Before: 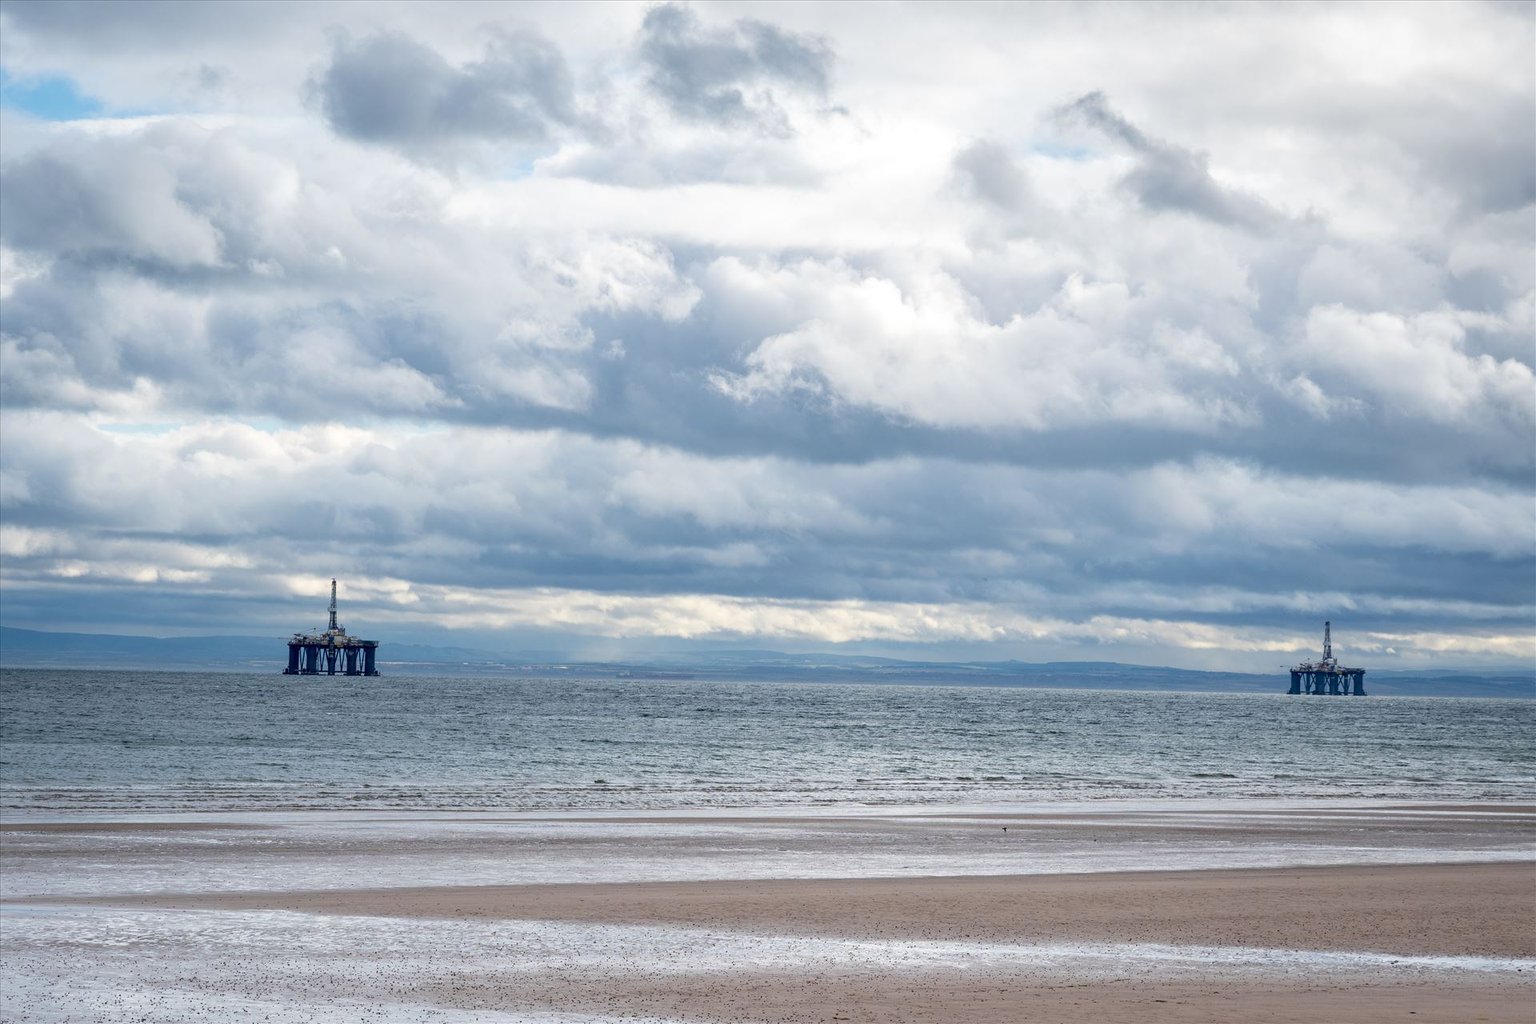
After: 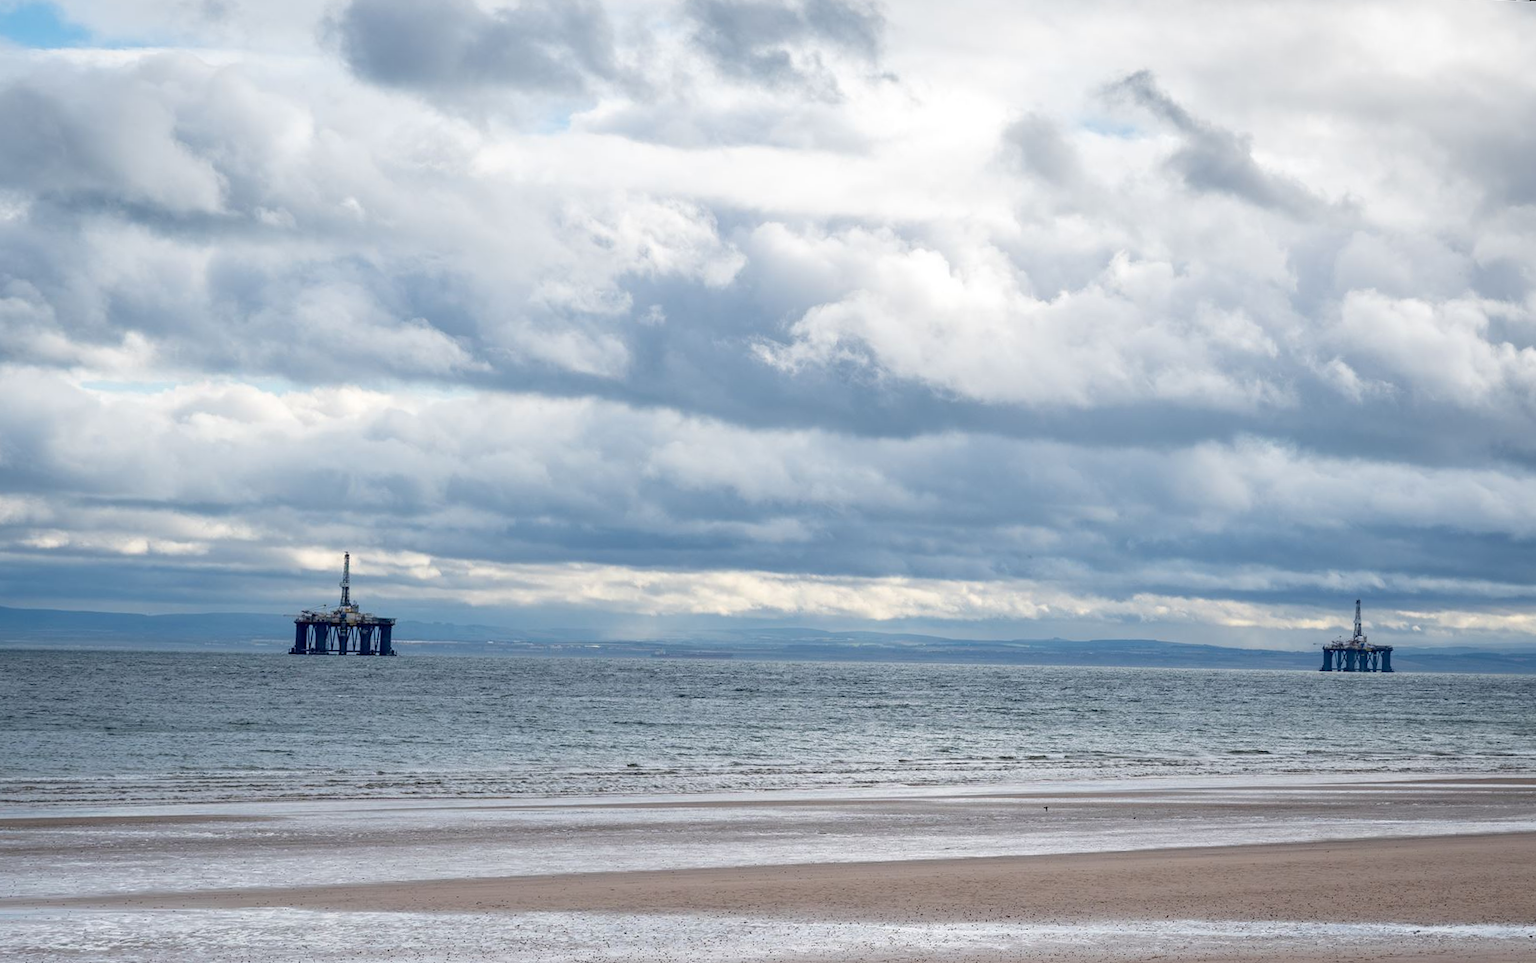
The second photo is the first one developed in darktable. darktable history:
white balance: red 1, blue 1
crop: left 1.743%, right 0.268%, bottom 2.011%
rotate and perspective: rotation 0.679°, lens shift (horizontal) 0.136, crop left 0.009, crop right 0.991, crop top 0.078, crop bottom 0.95
